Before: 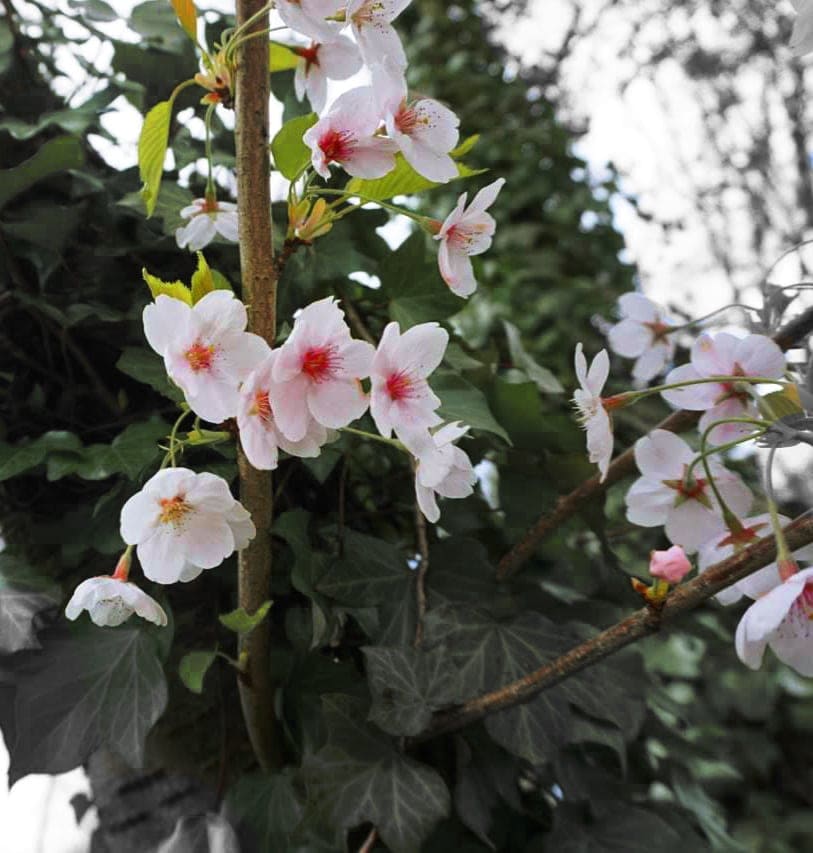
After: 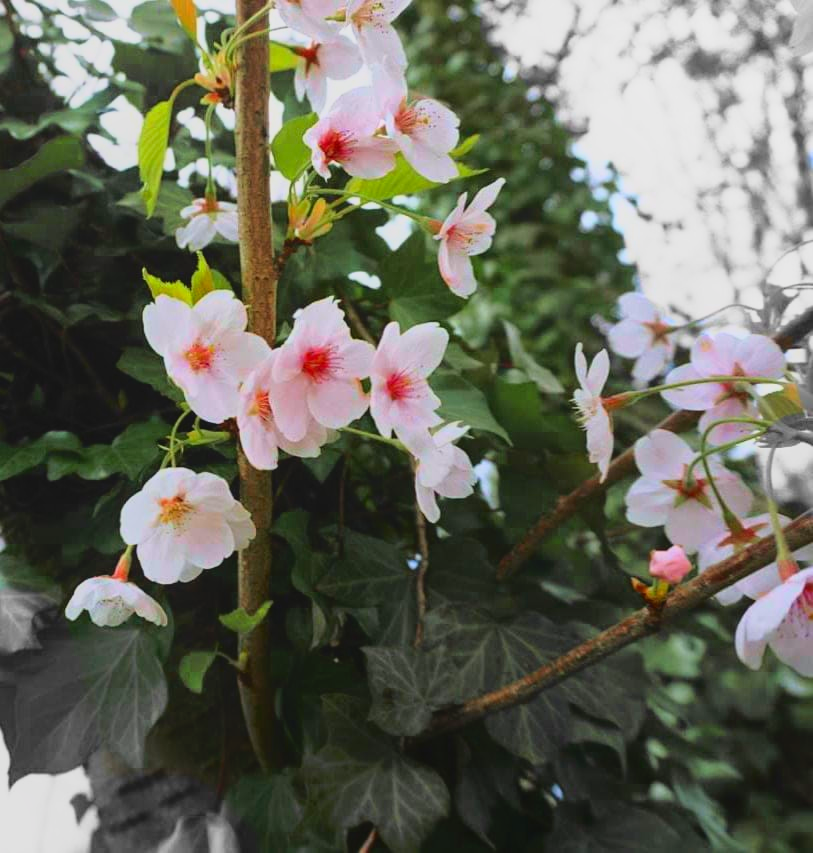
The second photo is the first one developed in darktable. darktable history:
tone curve: curves: ch0 [(0, 0) (0.091, 0.077) (0.389, 0.458) (0.745, 0.82) (0.844, 0.908) (0.909, 0.942) (1, 0.973)]; ch1 [(0, 0) (0.437, 0.404) (0.5, 0.5) (0.529, 0.55) (0.58, 0.6) (0.616, 0.649) (1, 1)]; ch2 [(0, 0) (0.442, 0.415) (0.5, 0.5) (0.535, 0.557) (0.585, 0.62) (1, 1)], color space Lab, independent channels, preserve colors none
local contrast: highlights 67%, shadows 67%, detail 80%, midtone range 0.325
